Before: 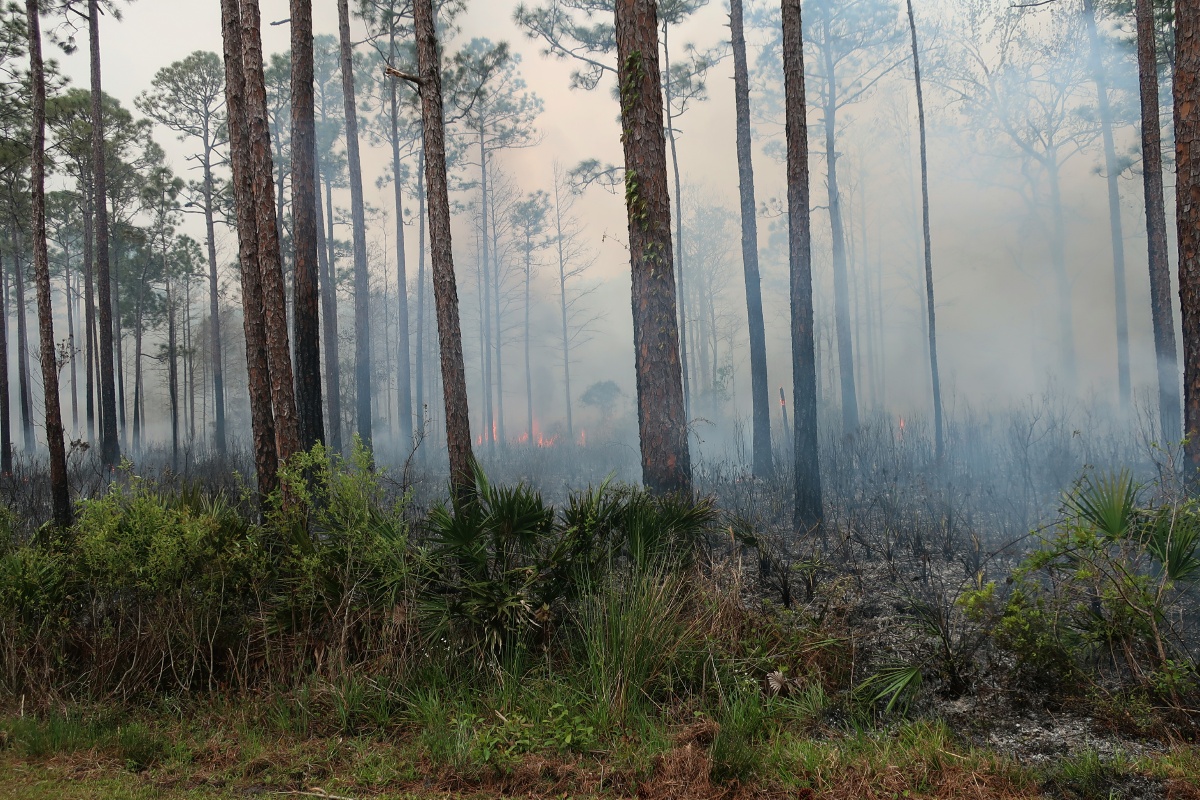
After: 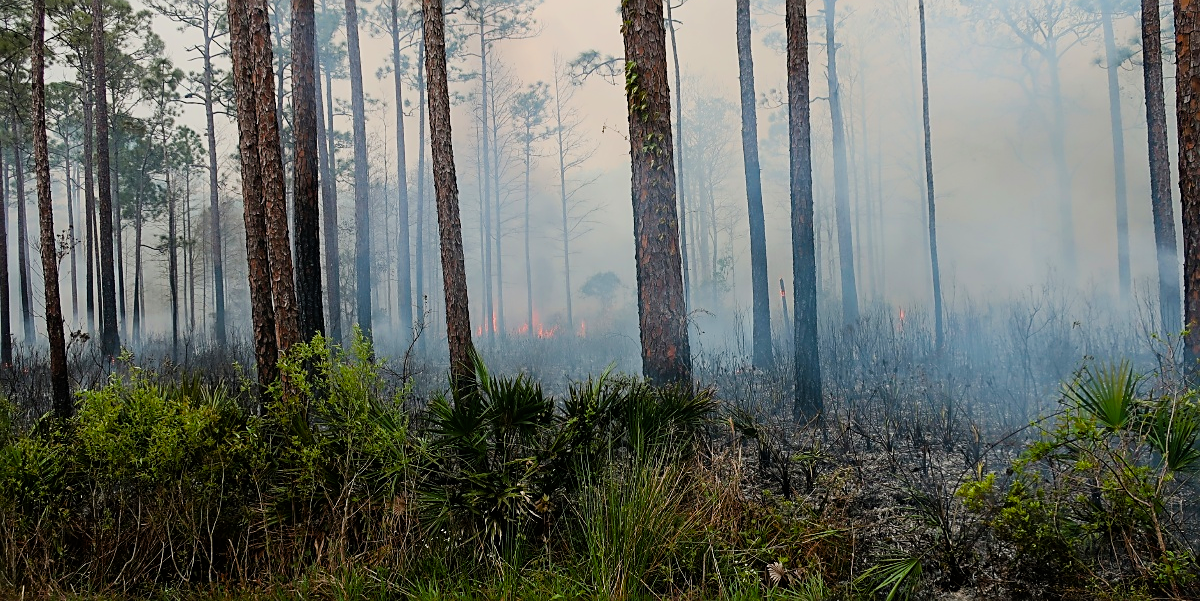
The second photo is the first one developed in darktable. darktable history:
sharpen: on, module defaults
crop: top 13.693%, bottom 11.1%
color balance rgb: linear chroma grading › mid-tones 7.961%, perceptual saturation grading › global saturation 20%, perceptual saturation grading › highlights -25.016%, perceptual saturation grading › shadows 49.663%, perceptual brilliance grading › highlights 9.594%, perceptual brilliance grading › mid-tones 4.625%
filmic rgb: black relative exposure -7.84 EV, white relative exposure 4.24 EV, hardness 3.89, color science v6 (2022)
